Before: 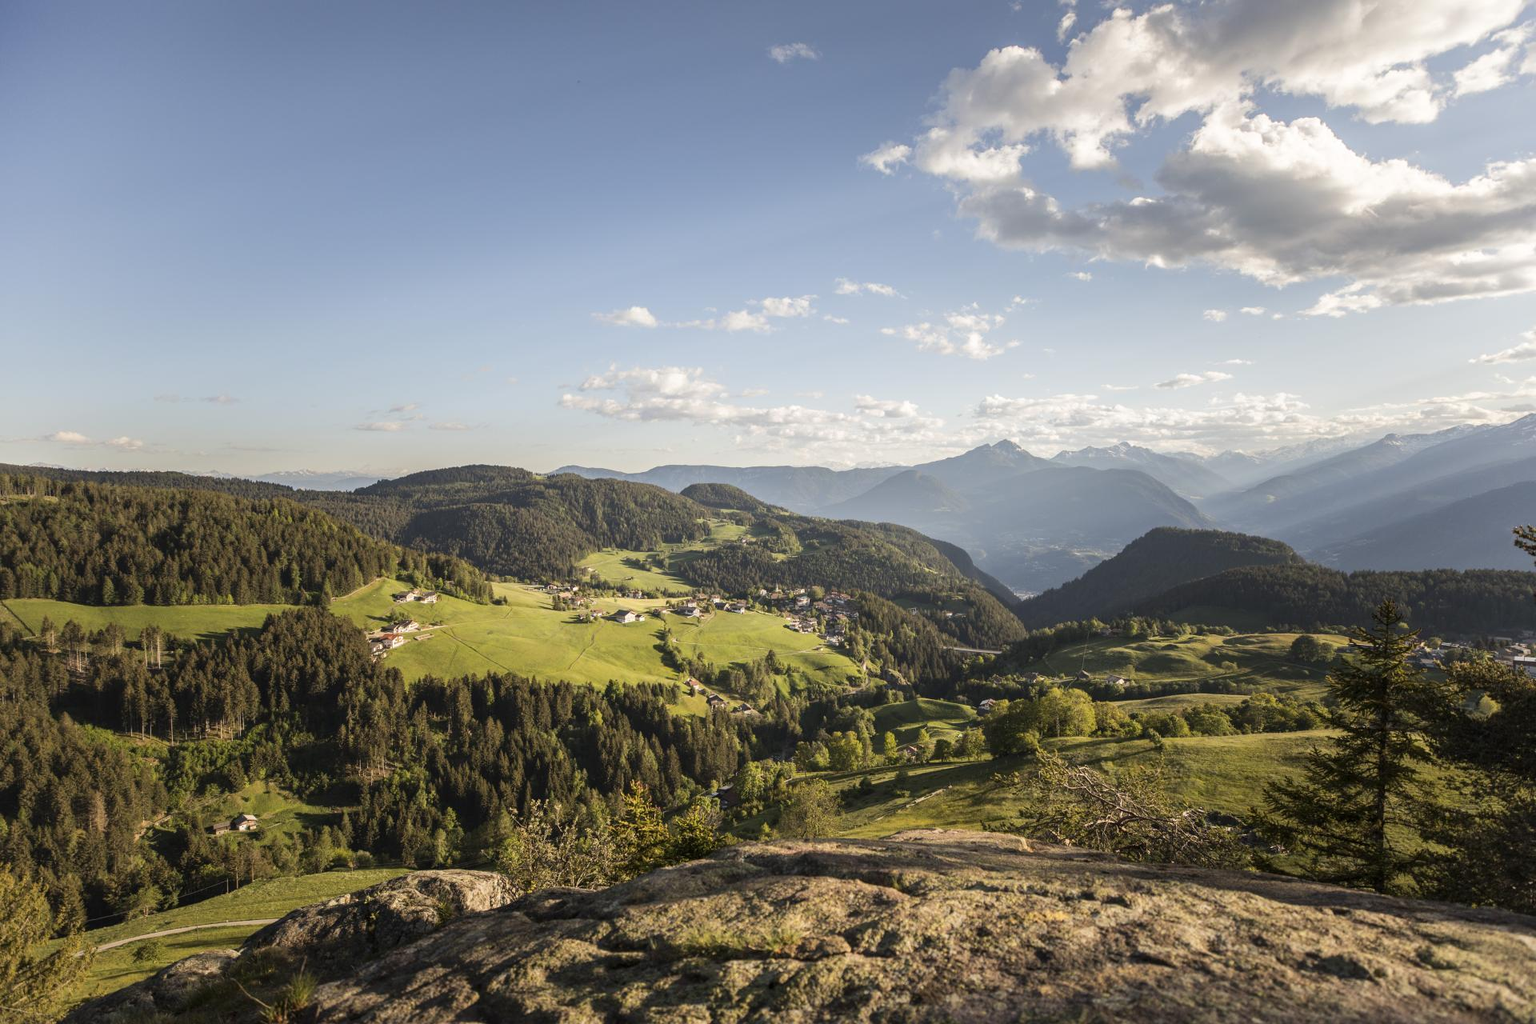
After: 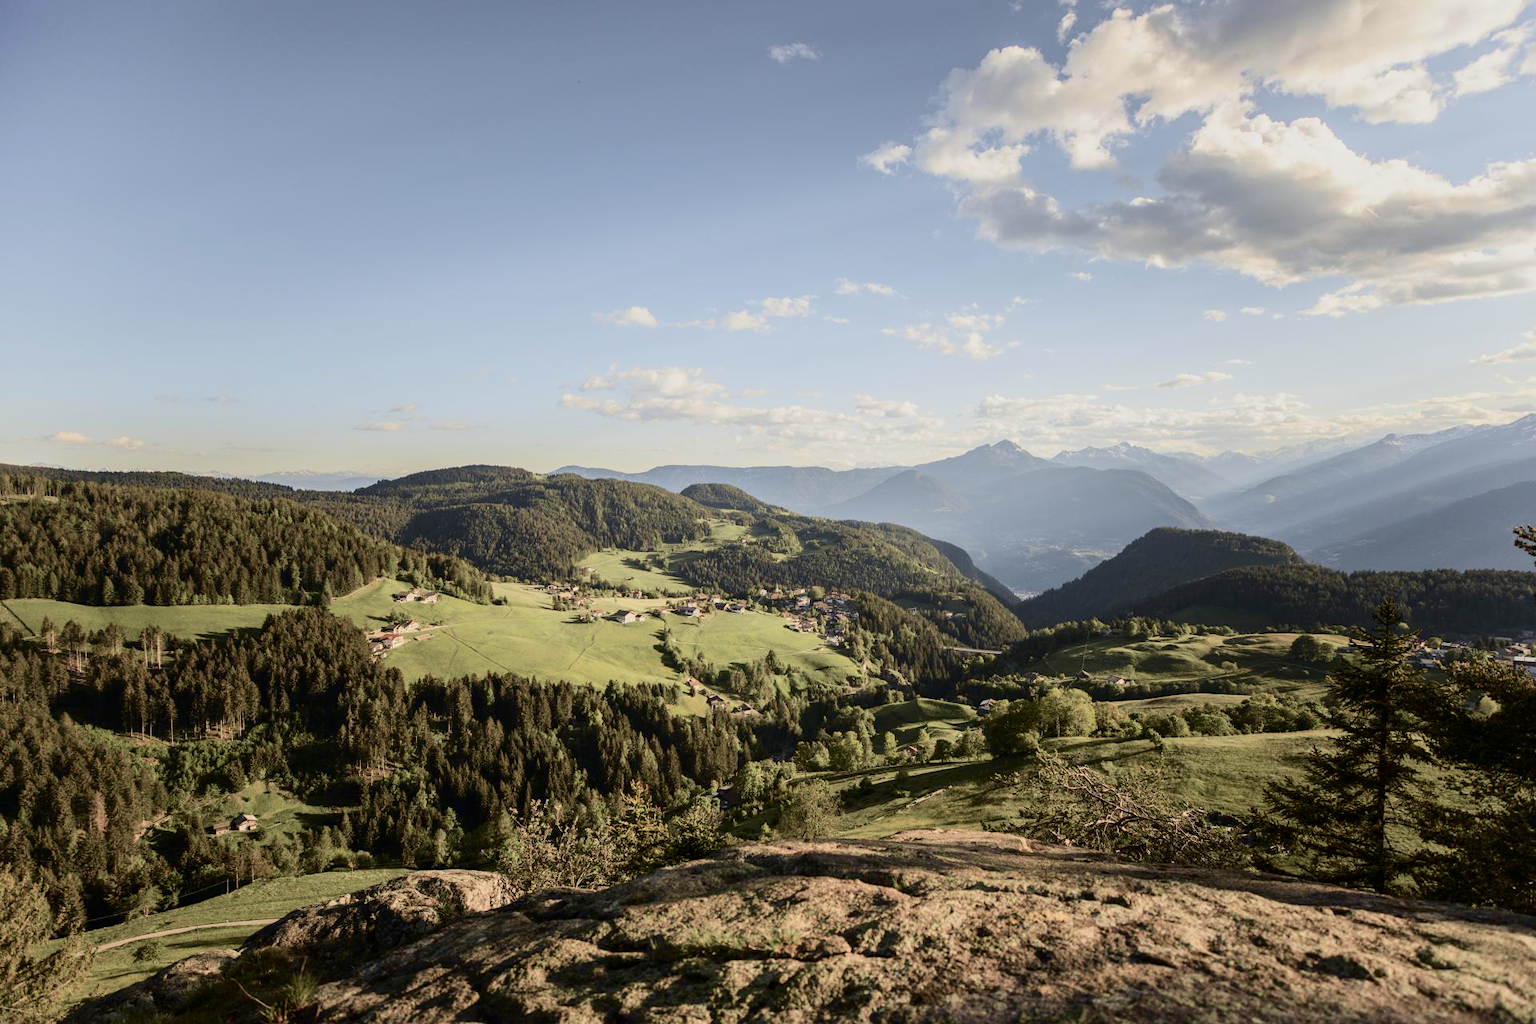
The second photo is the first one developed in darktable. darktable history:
tone curve: curves: ch0 [(0, 0) (0.049, 0.01) (0.154, 0.081) (0.491, 0.519) (0.748, 0.765) (1, 0.919)]; ch1 [(0, 0) (0.172, 0.123) (0.317, 0.272) (0.401, 0.422) (0.499, 0.497) (0.531, 0.54) (0.615, 0.603) (0.741, 0.783) (1, 1)]; ch2 [(0, 0) (0.411, 0.424) (0.483, 0.478) (0.544, 0.56) (0.686, 0.638) (1, 1)], color space Lab, independent channels, preserve colors none
